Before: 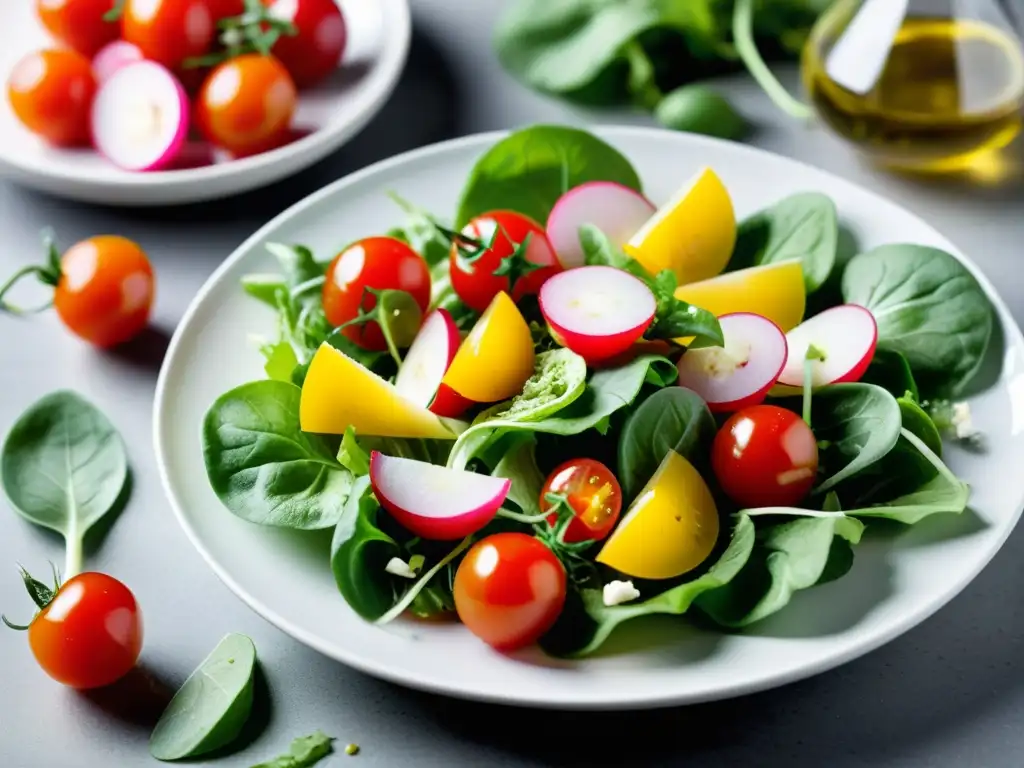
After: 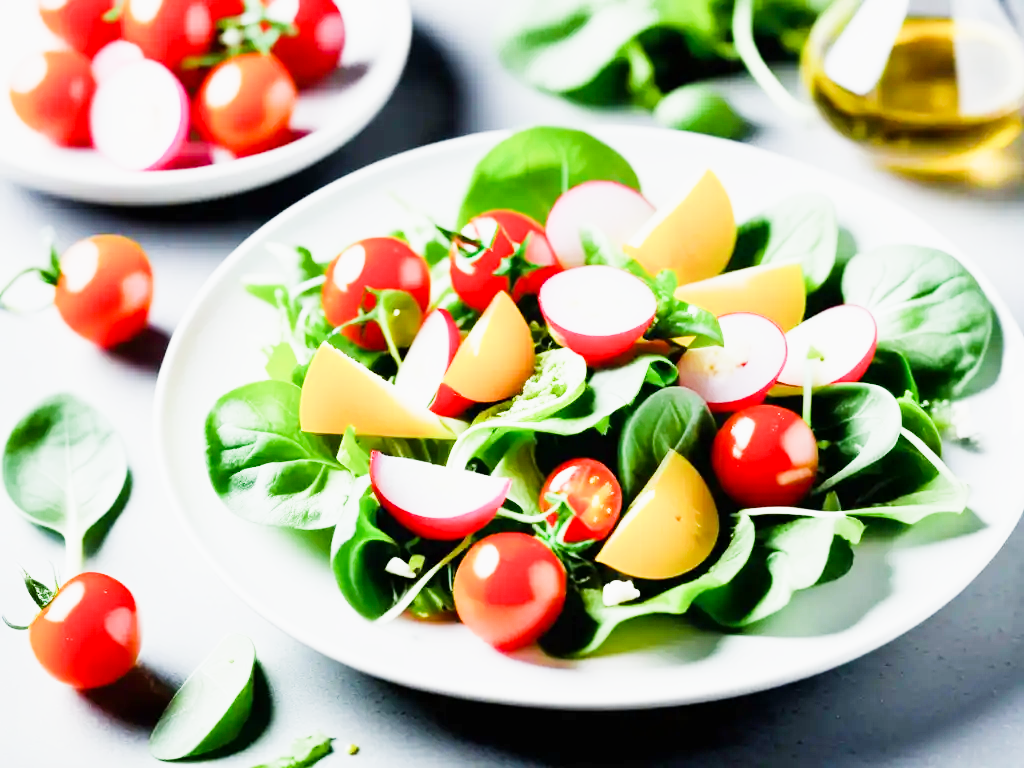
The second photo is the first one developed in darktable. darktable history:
exposure: black level correction 0, exposure 2 EV, compensate highlight preservation false
white balance: emerald 1
sigmoid: contrast 1.54, target black 0
